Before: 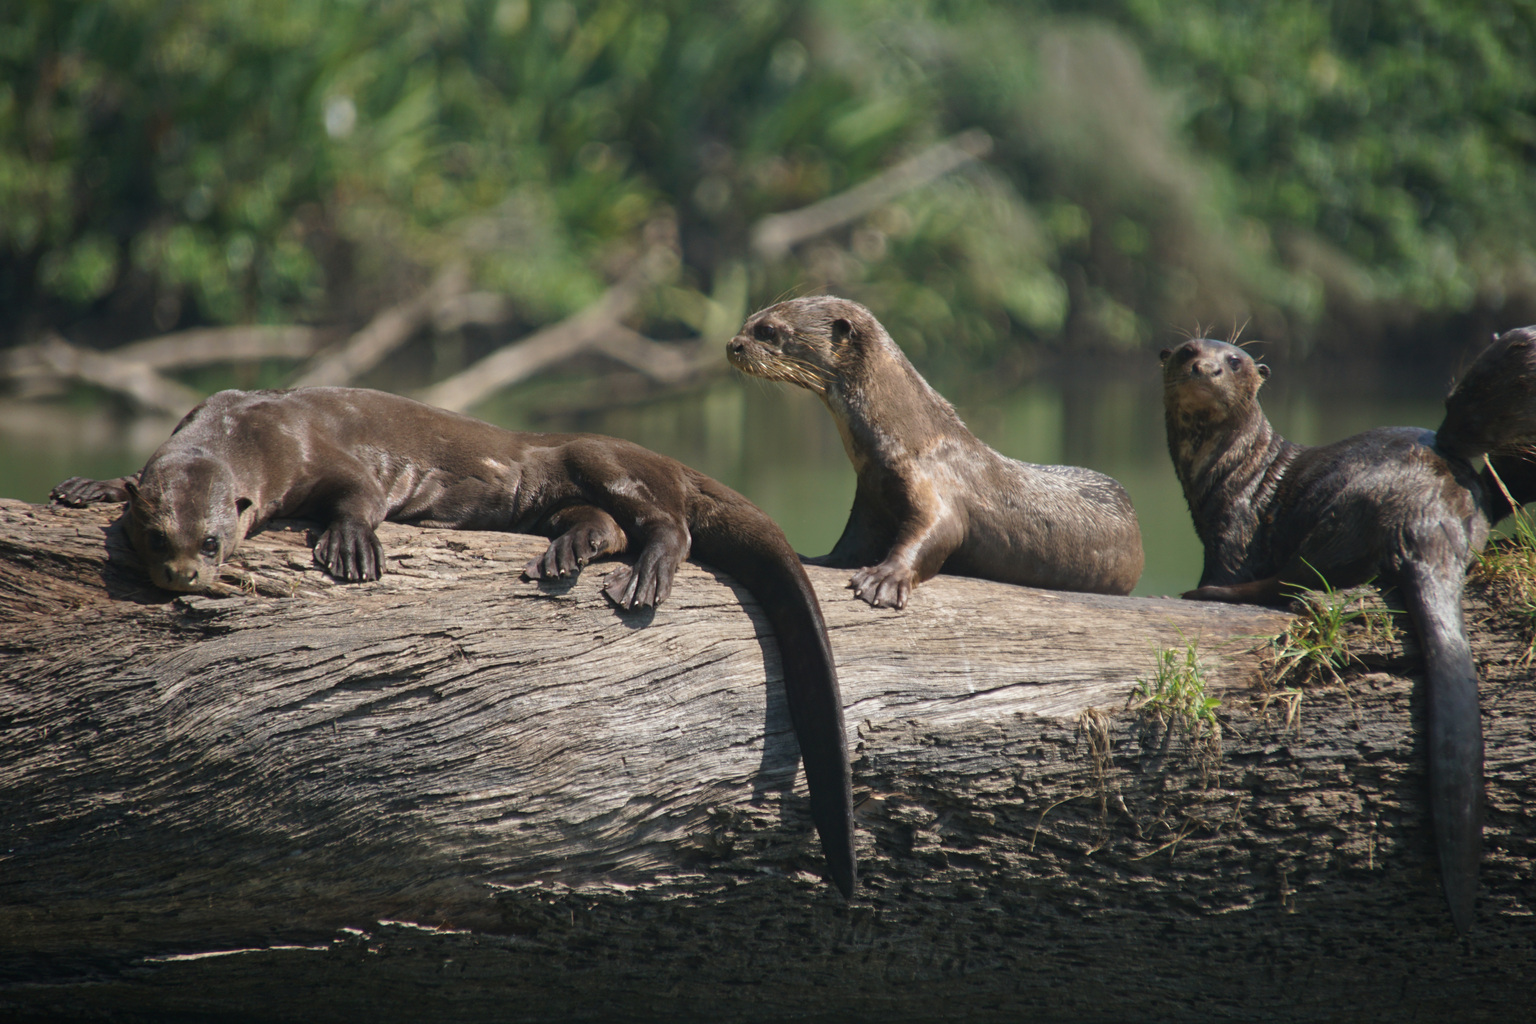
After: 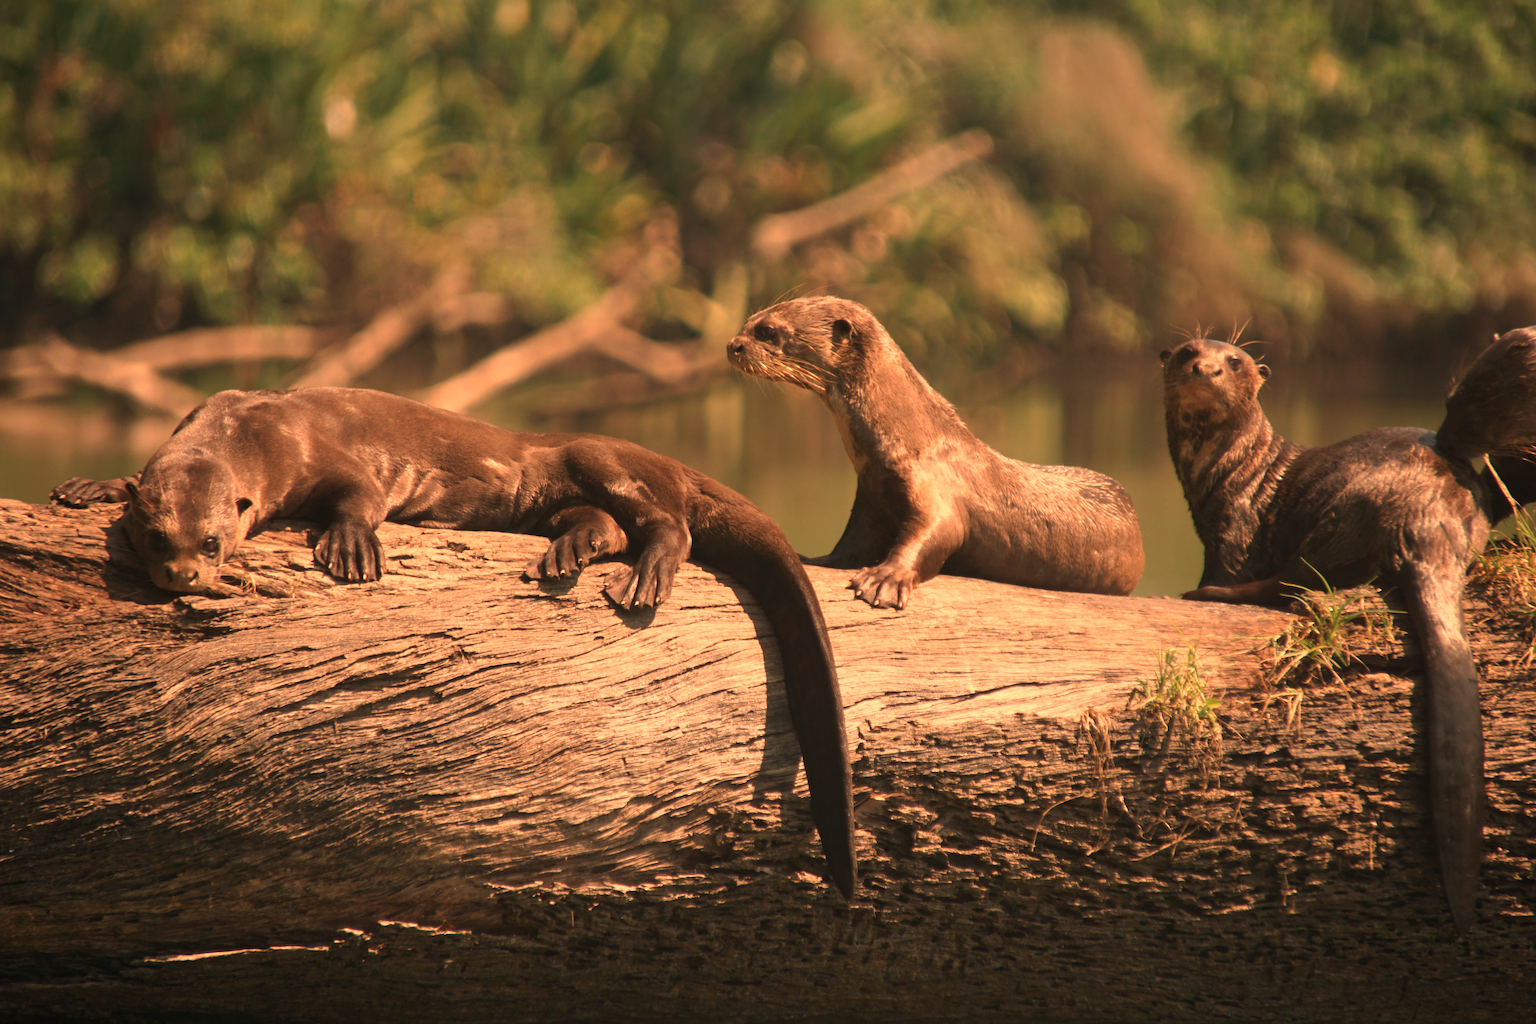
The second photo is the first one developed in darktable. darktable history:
shadows and highlights: shadows 0, highlights 40
color balance rgb: perceptual saturation grading › global saturation -3%
white balance: red 1.467, blue 0.684
